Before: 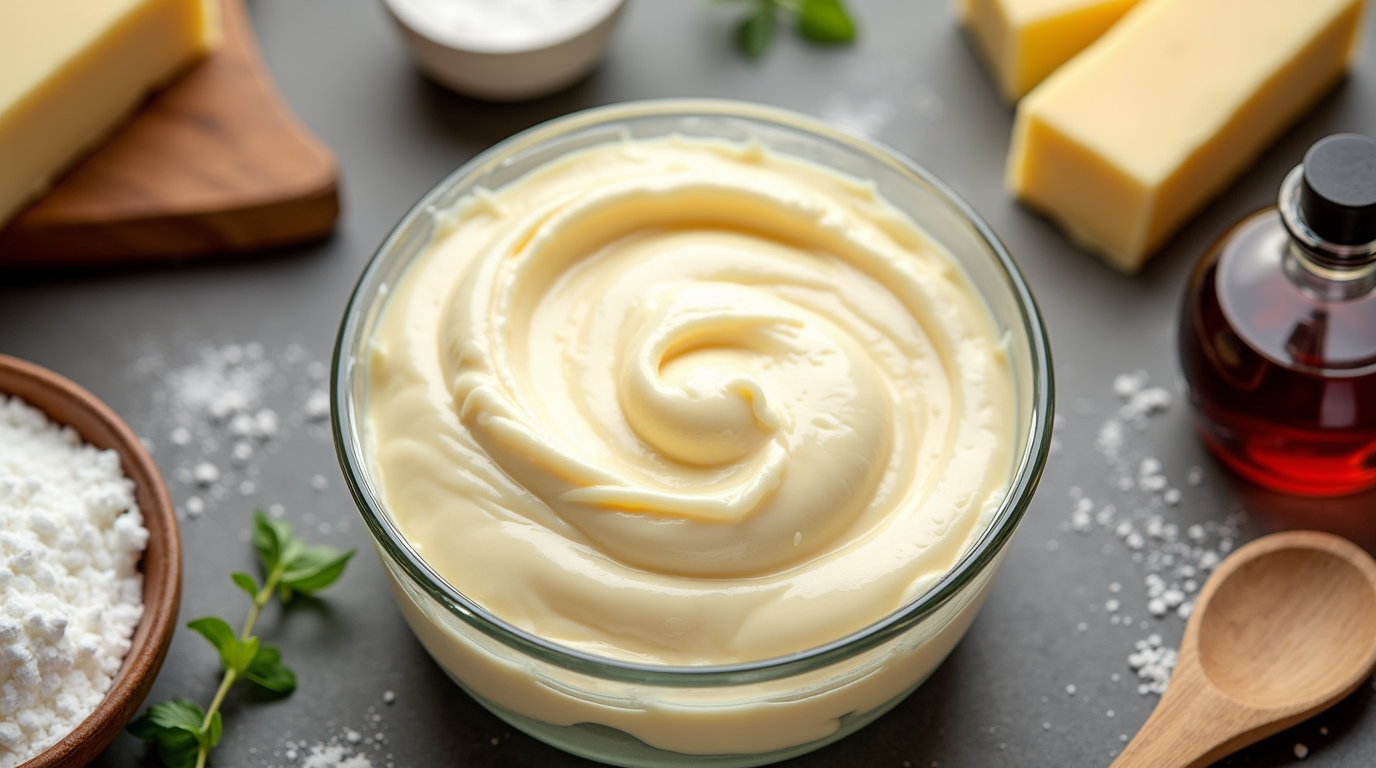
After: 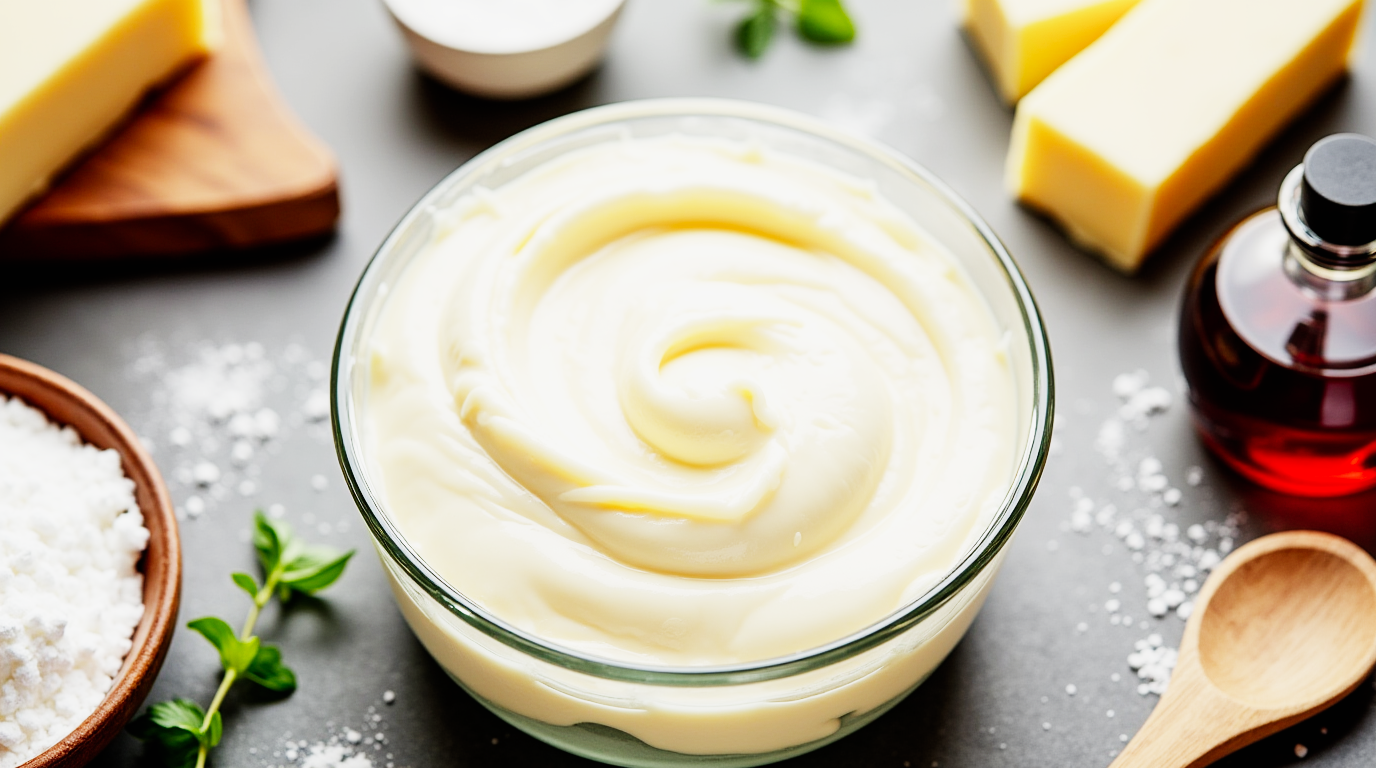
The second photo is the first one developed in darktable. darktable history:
exposure: black level correction 0, exposure 0.95 EV, compensate exposure bias true, compensate highlight preservation false
sigmoid: contrast 2, skew -0.2, preserve hue 0%, red attenuation 0.1, red rotation 0.035, green attenuation 0.1, green rotation -0.017, blue attenuation 0.15, blue rotation -0.052, base primaries Rec2020
